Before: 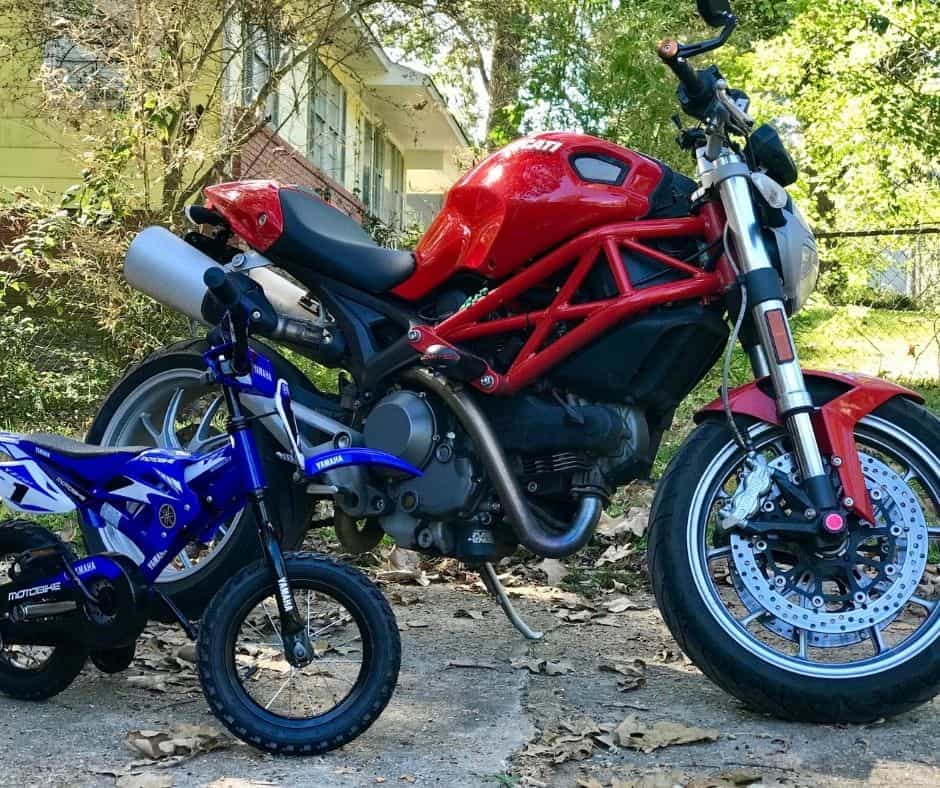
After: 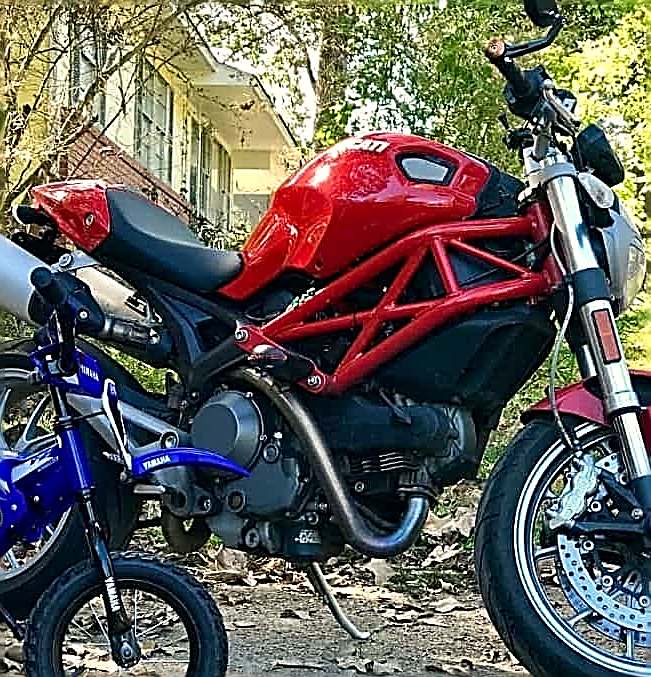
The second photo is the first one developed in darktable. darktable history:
white balance: red 1.045, blue 0.932
crop: left 18.479%, right 12.2%, bottom 13.971%
sharpen: amount 1.861
exposure: black level correction 0.001, exposure 0.14 EV, compensate highlight preservation false
